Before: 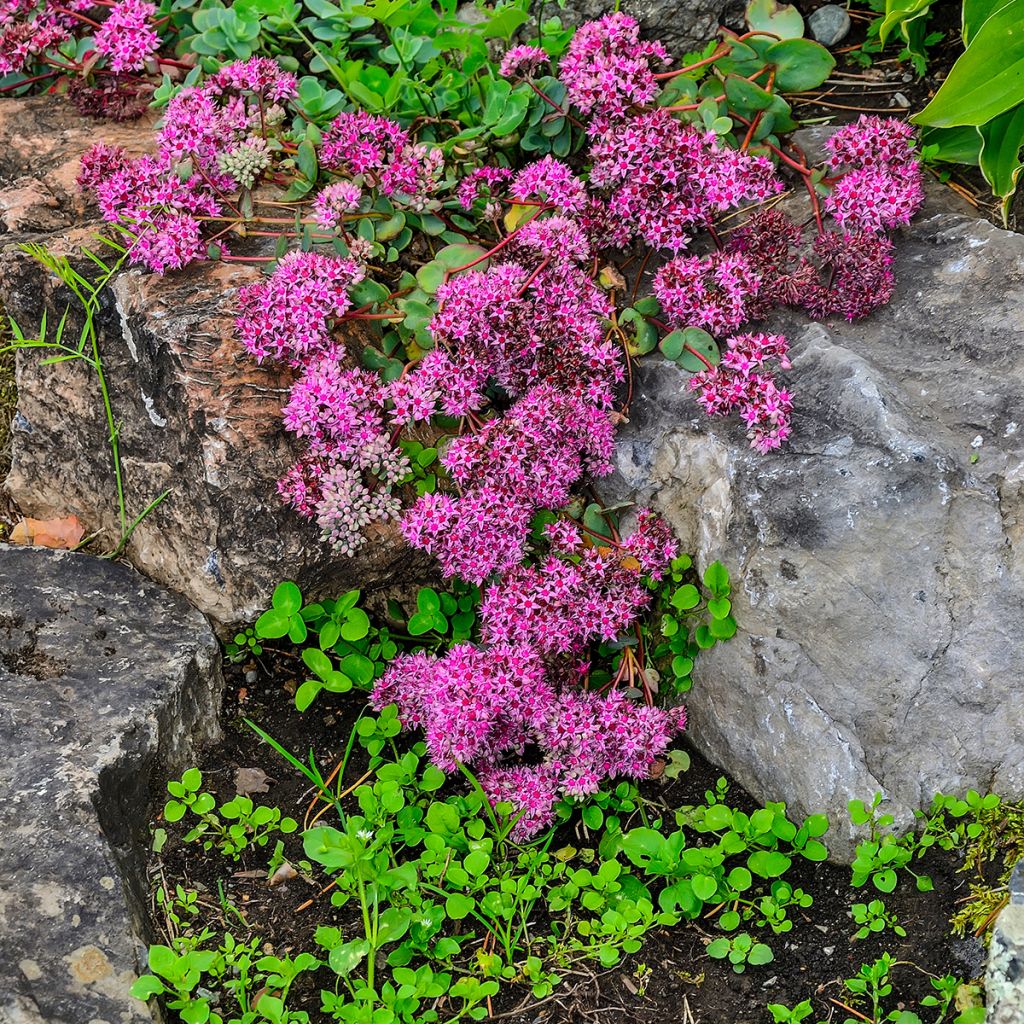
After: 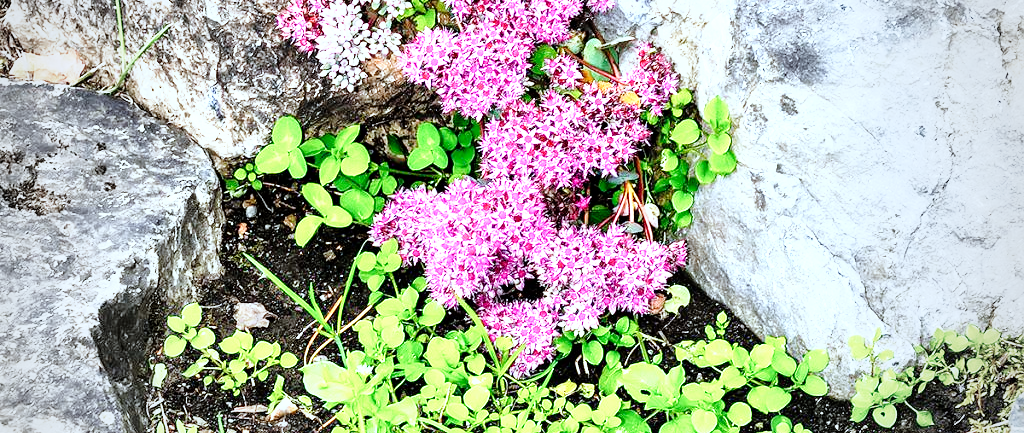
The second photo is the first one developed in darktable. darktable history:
exposure: black level correction 0, exposure 0.701 EV, compensate highlight preservation false
tone equalizer: -8 EV -0.76 EV, -7 EV -0.675 EV, -6 EV -0.596 EV, -5 EV -0.395 EV, -3 EV 0.387 EV, -2 EV 0.6 EV, -1 EV 0.698 EV, +0 EV 0.725 EV
crop: top 45.508%, bottom 12.169%
local contrast: mode bilateral grid, contrast 21, coarseness 50, detail 147%, midtone range 0.2
color correction: highlights a* -4.14, highlights b* -10.67
vignetting: fall-off start 64.42%, brightness -0.278, width/height ratio 0.875
base curve: curves: ch0 [(0, 0) (0.008, 0.007) (0.022, 0.029) (0.048, 0.089) (0.092, 0.197) (0.191, 0.399) (0.275, 0.534) (0.357, 0.65) (0.477, 0.78) (0.542, 0.833) (0.799, 0.973) (1, 1)], preserve colors none
color zones: curves: ch0 [(0, 0.5) (0.143, 0.5) (0.286, 0.5) (0.429, 0.5) (0.571, 0.5) (0.714, 0.476) (0.857, 0.5) (1, 0.5)]; ch2 [(0, 0.5) (0.143, 0.5) (0.286, 0.5) (0.429, 0.5) (0.571, 0.5) (0.714, 0.487) (0.857, 0.5) (1, 0.5)]
